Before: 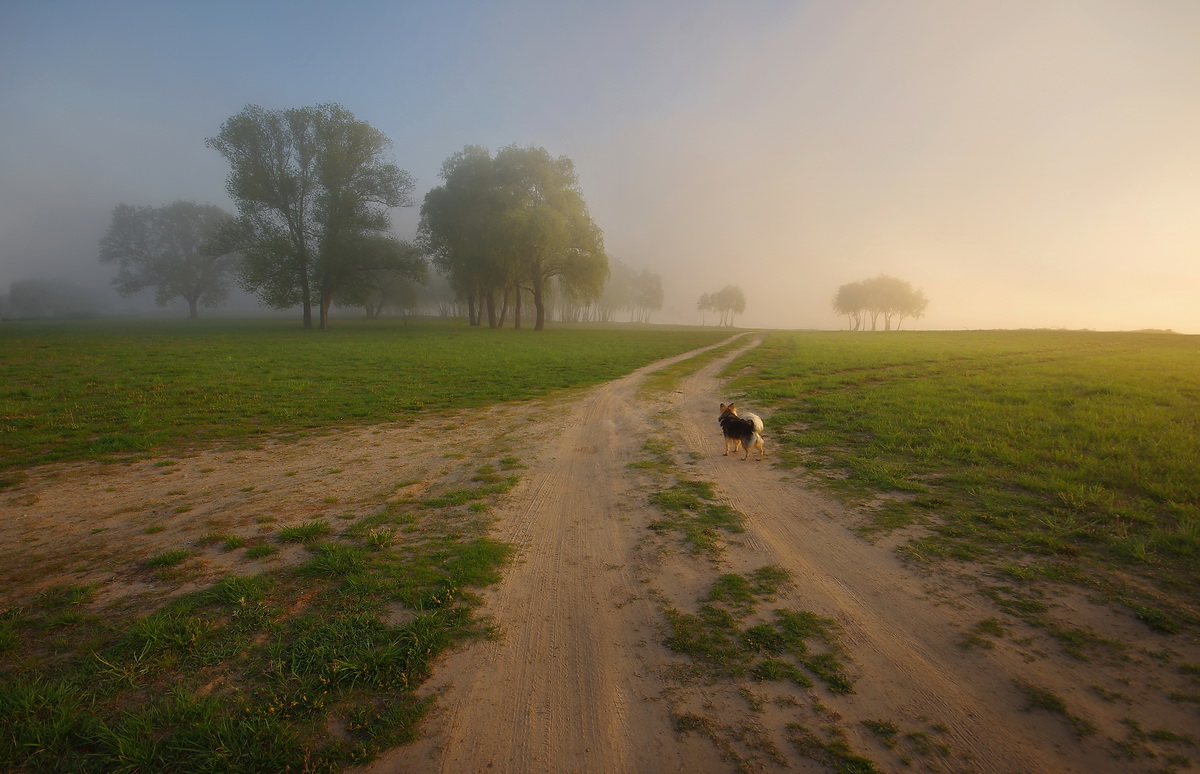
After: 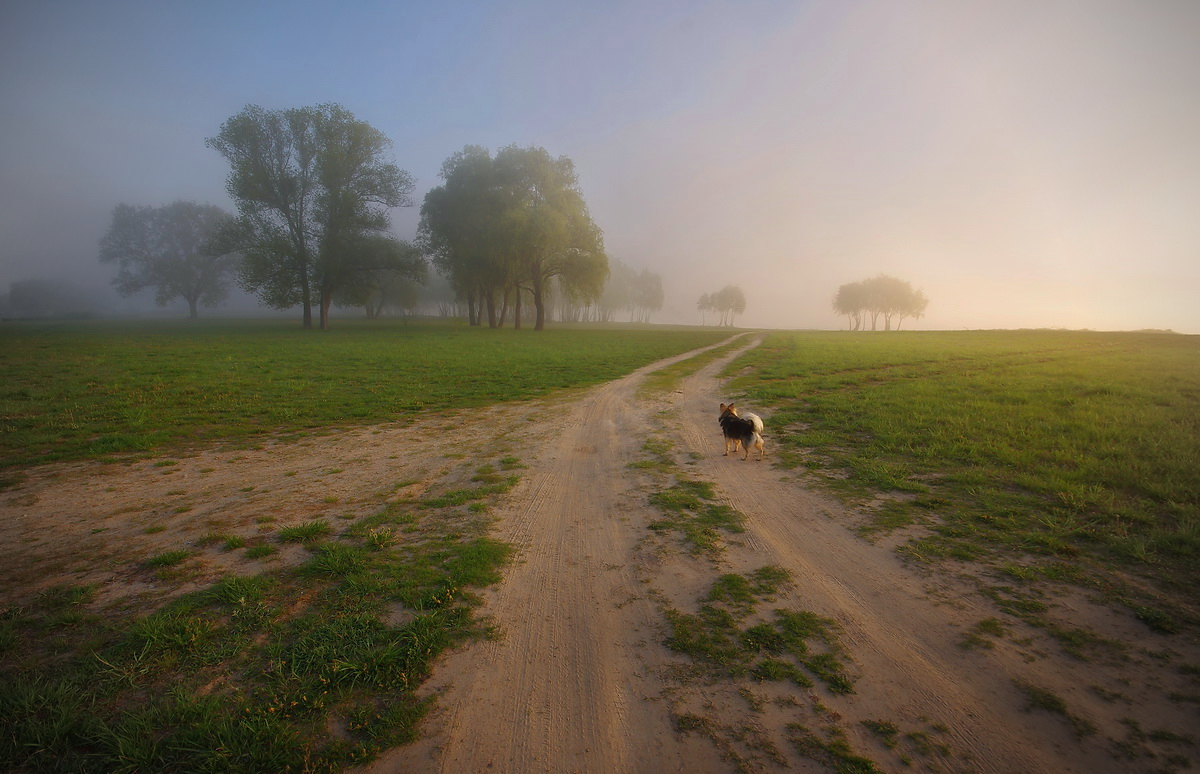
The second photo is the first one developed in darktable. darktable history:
color calibration: illuminant as shot in camera, x 0.358, y 0.373, temperature 4628.91 K
vignetting: unbound false
